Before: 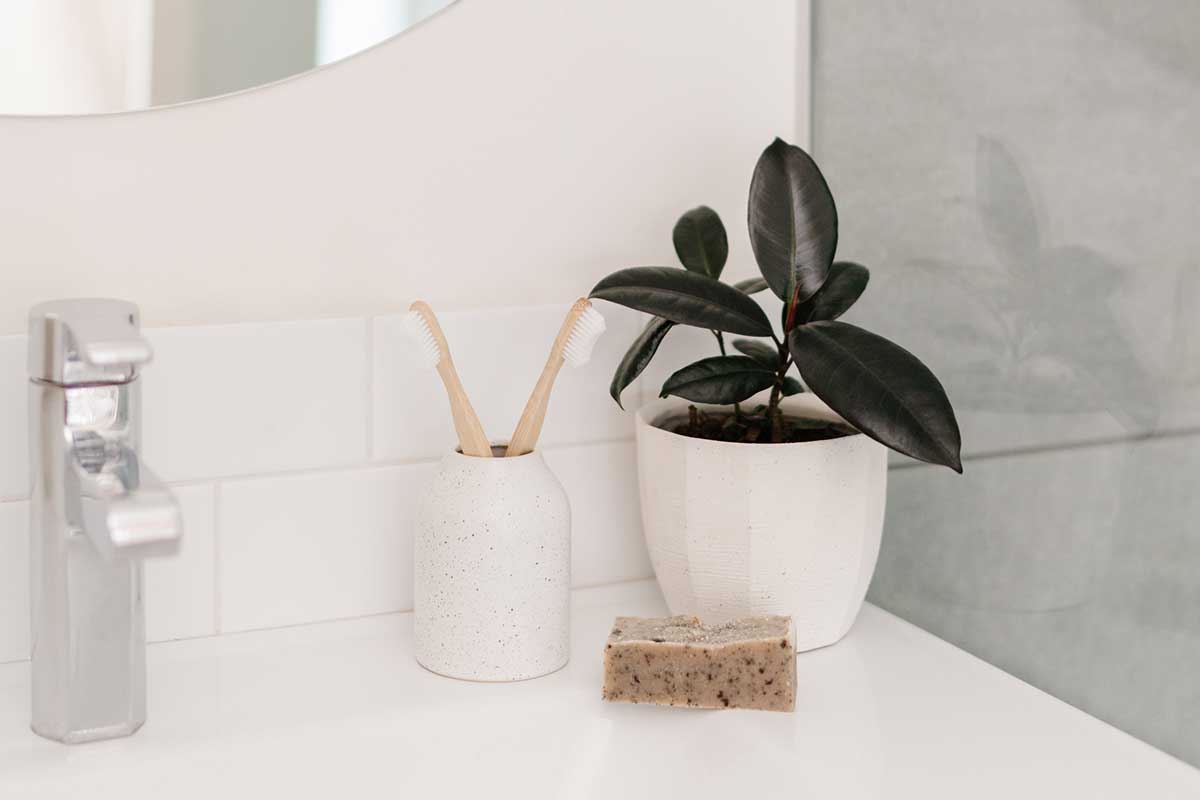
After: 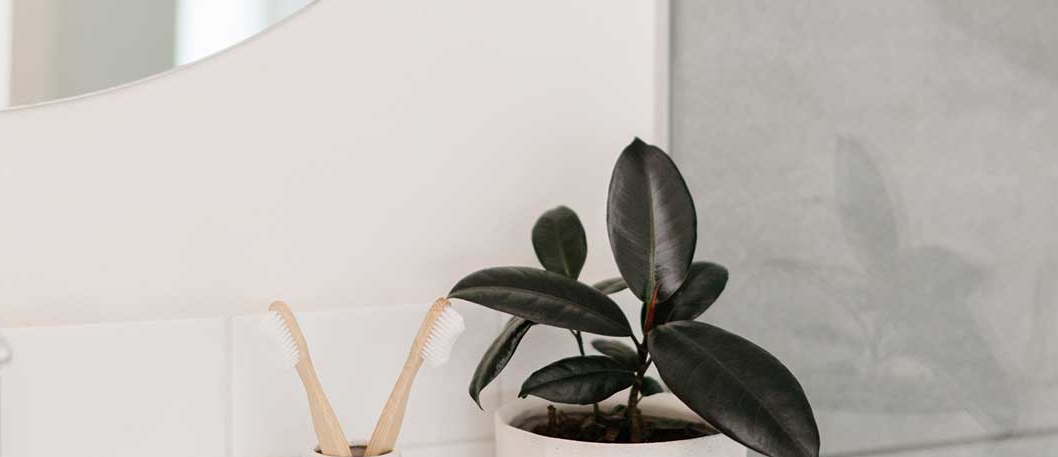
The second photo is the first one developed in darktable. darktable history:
crop and rotate: left 11.812%, bottom 42.776%
exposure: compensate highlight preservation false
